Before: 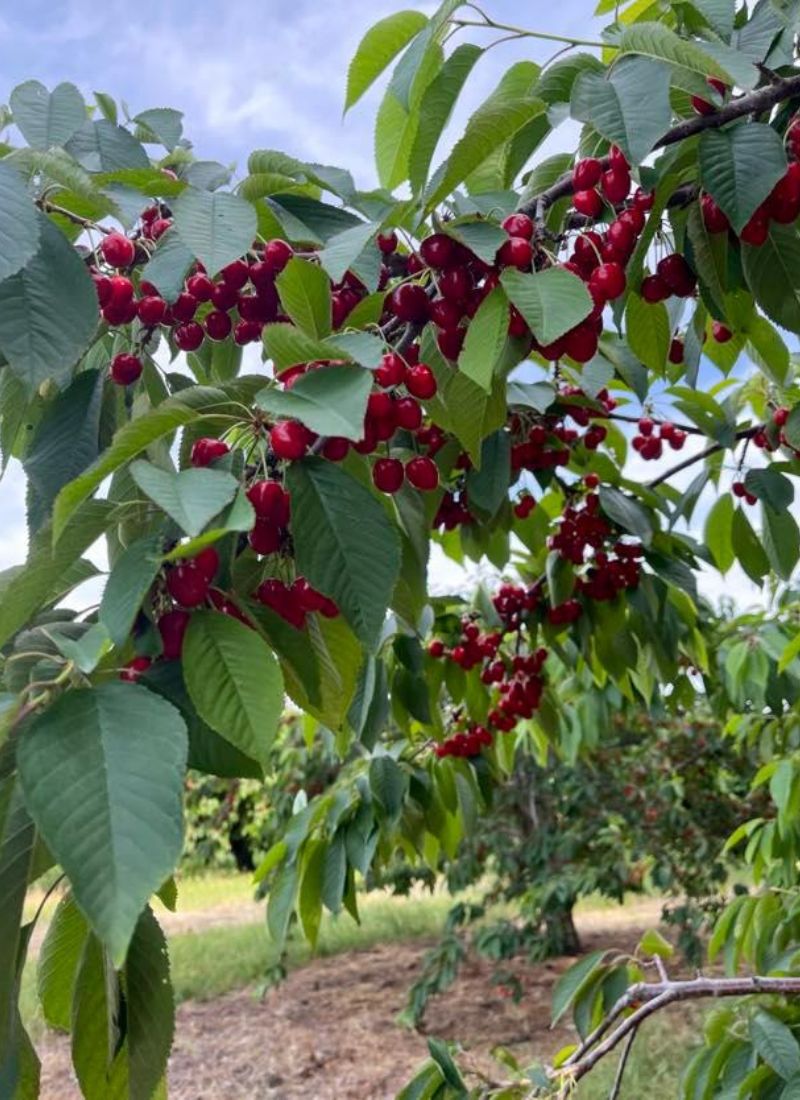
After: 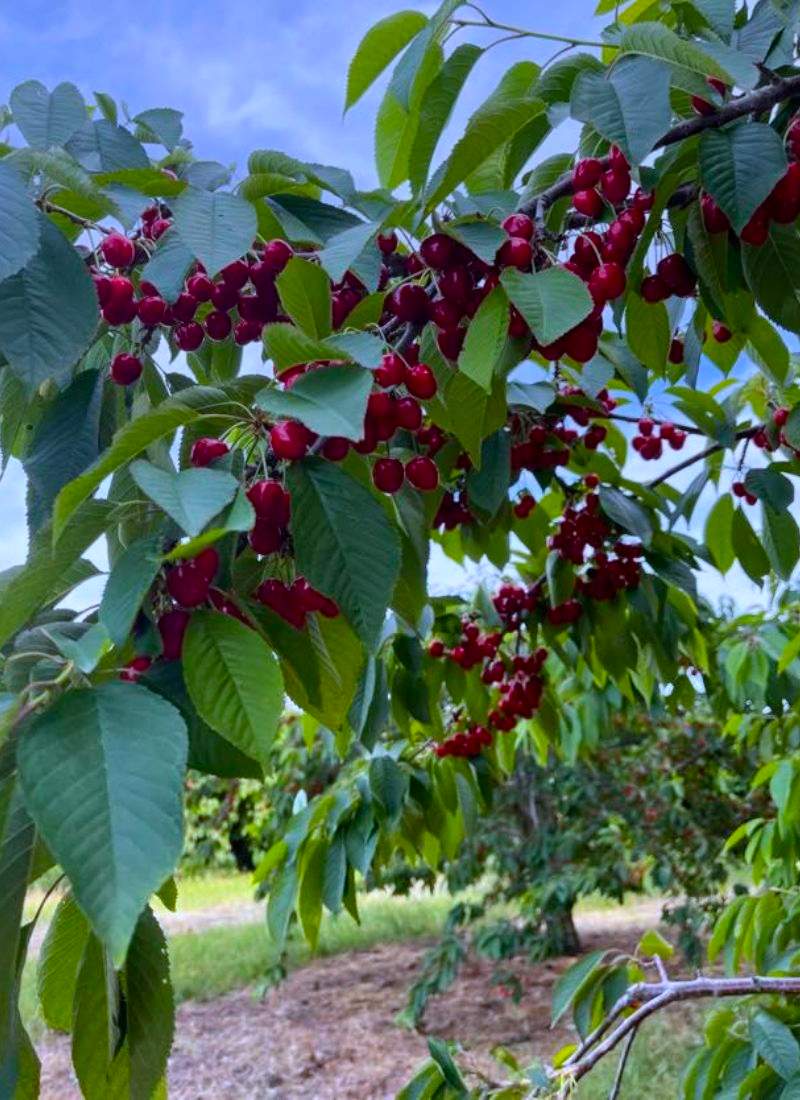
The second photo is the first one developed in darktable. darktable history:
color balance rgb: perceptual saturation grading › global saturation 25%, global vibrance 20%
white balance: red 0.948, green 1.02, blue 1.176
exposure: compensate highlight preservation false
graduated density: on, module defaults
